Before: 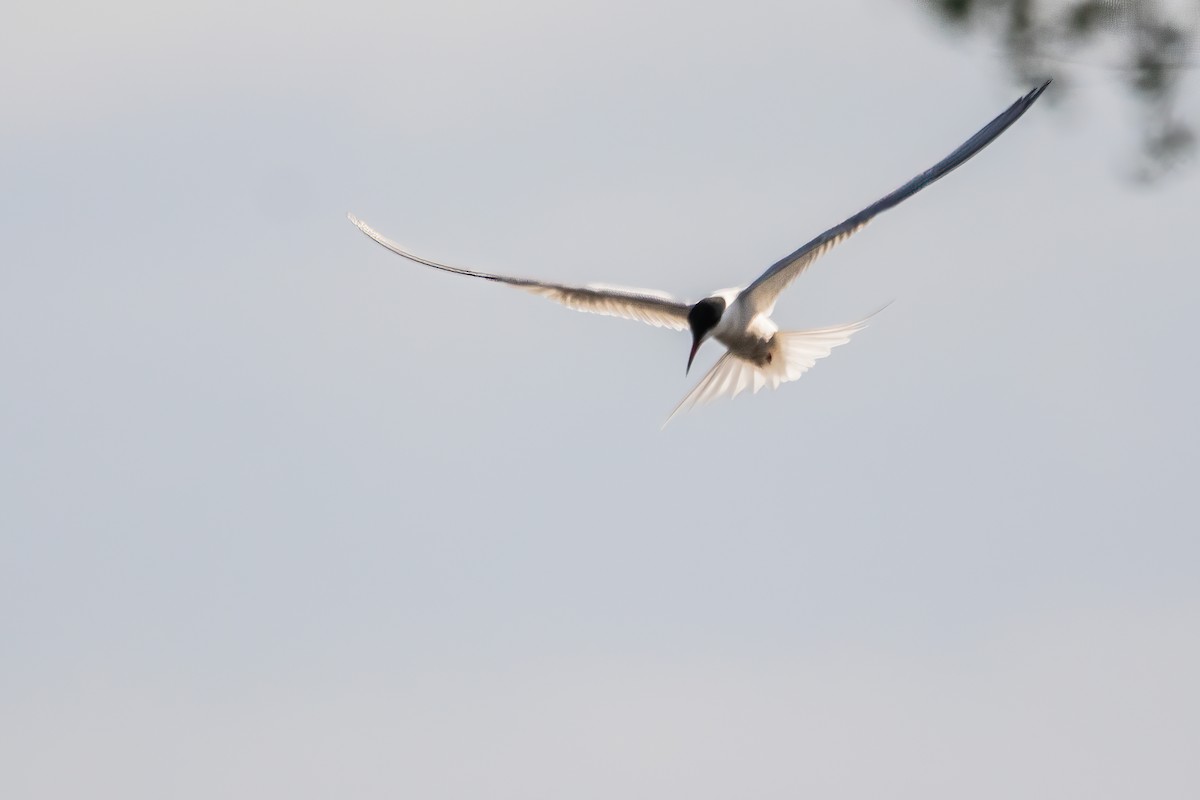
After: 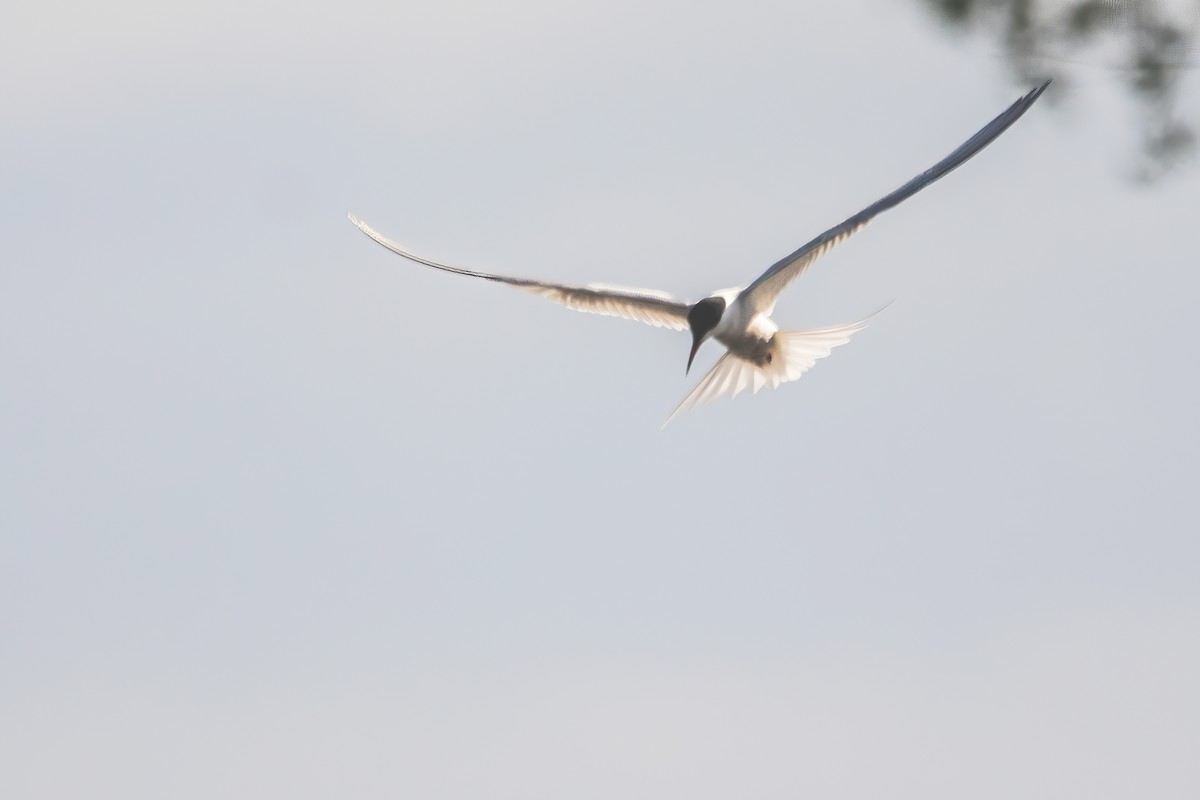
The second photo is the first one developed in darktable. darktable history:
exposure: black level correction -0.04, exposure 0.064 EV, compensate highlight preservation false
